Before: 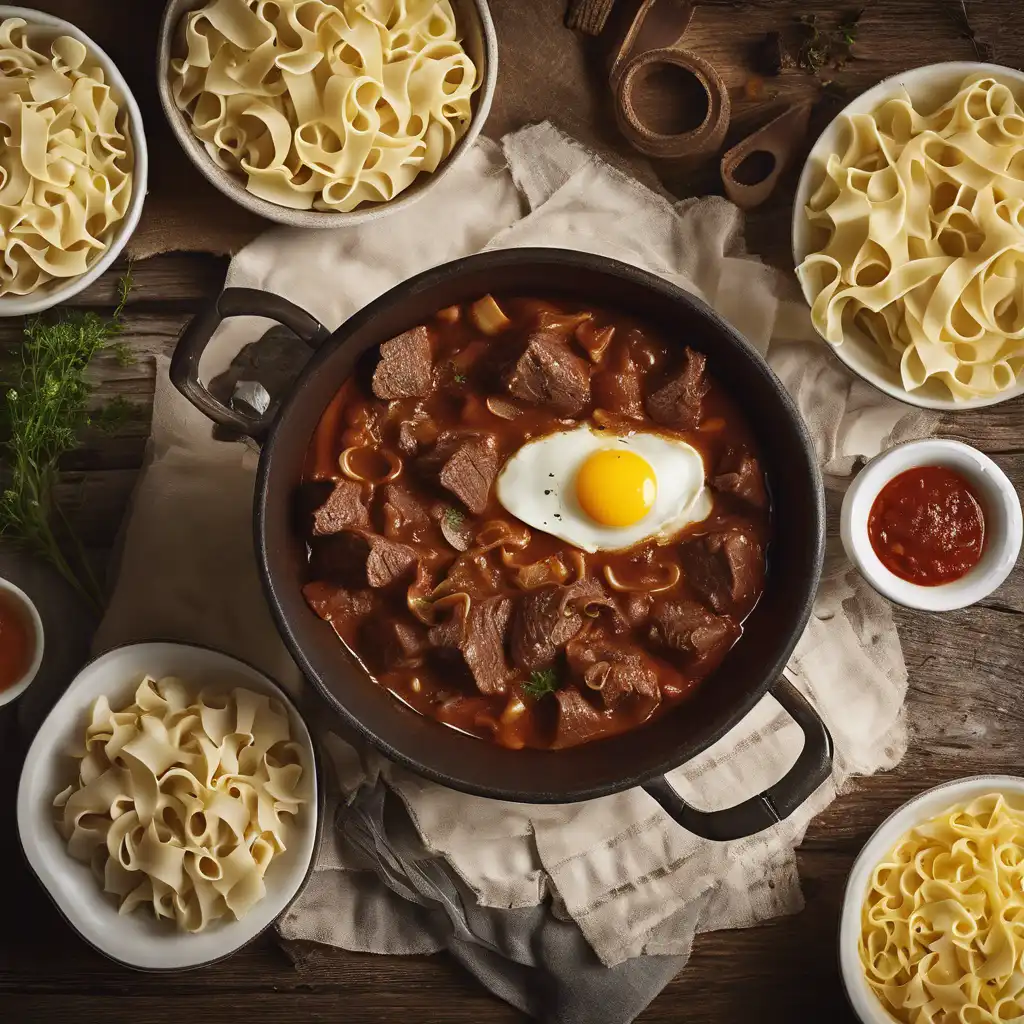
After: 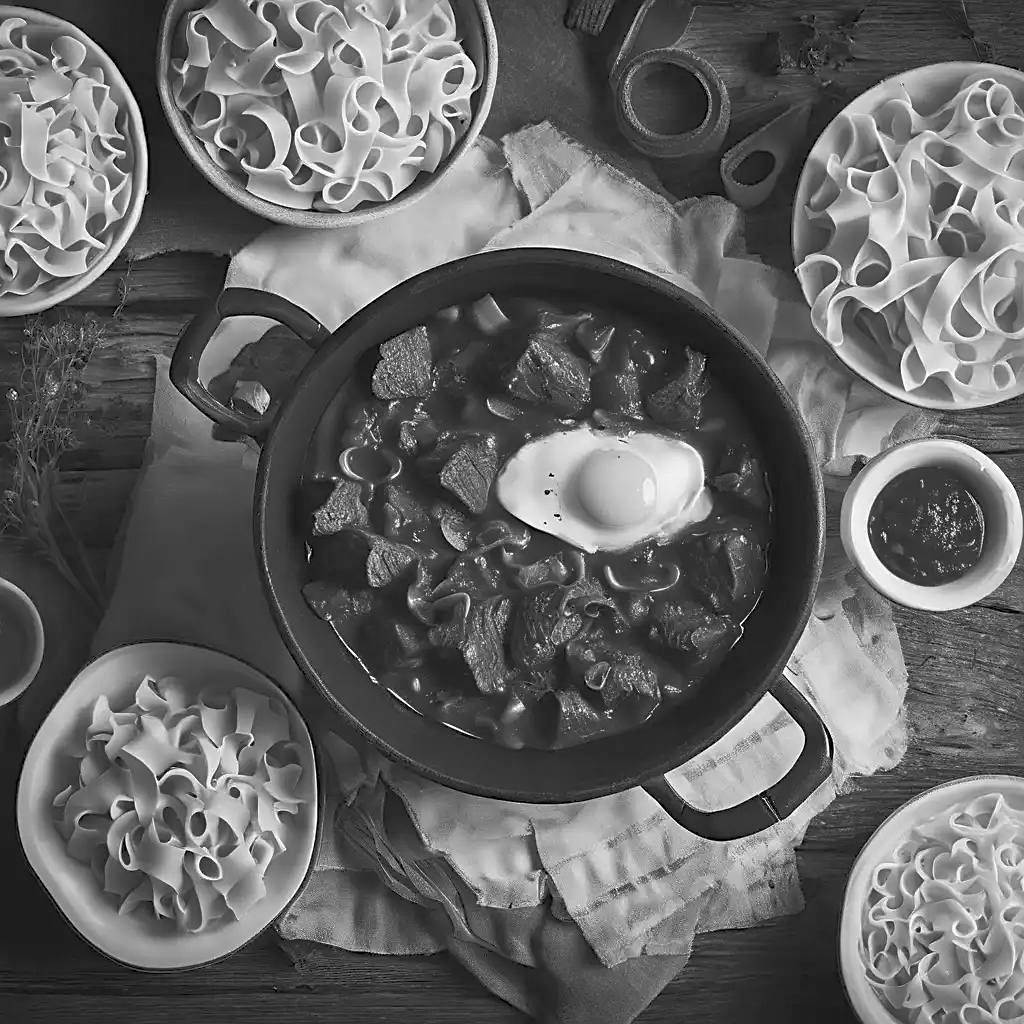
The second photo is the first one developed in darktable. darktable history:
monochrome: a -6.99, b 35.61, size 1.4
sharpen: on, module defaults
rgb curve: curves: ch0 [(0, 0) (0.072, 0.166) (0.217, 0.293) (0.414, 0.42) (1, 1)], compensate middle gray true, preserve colors basic power
